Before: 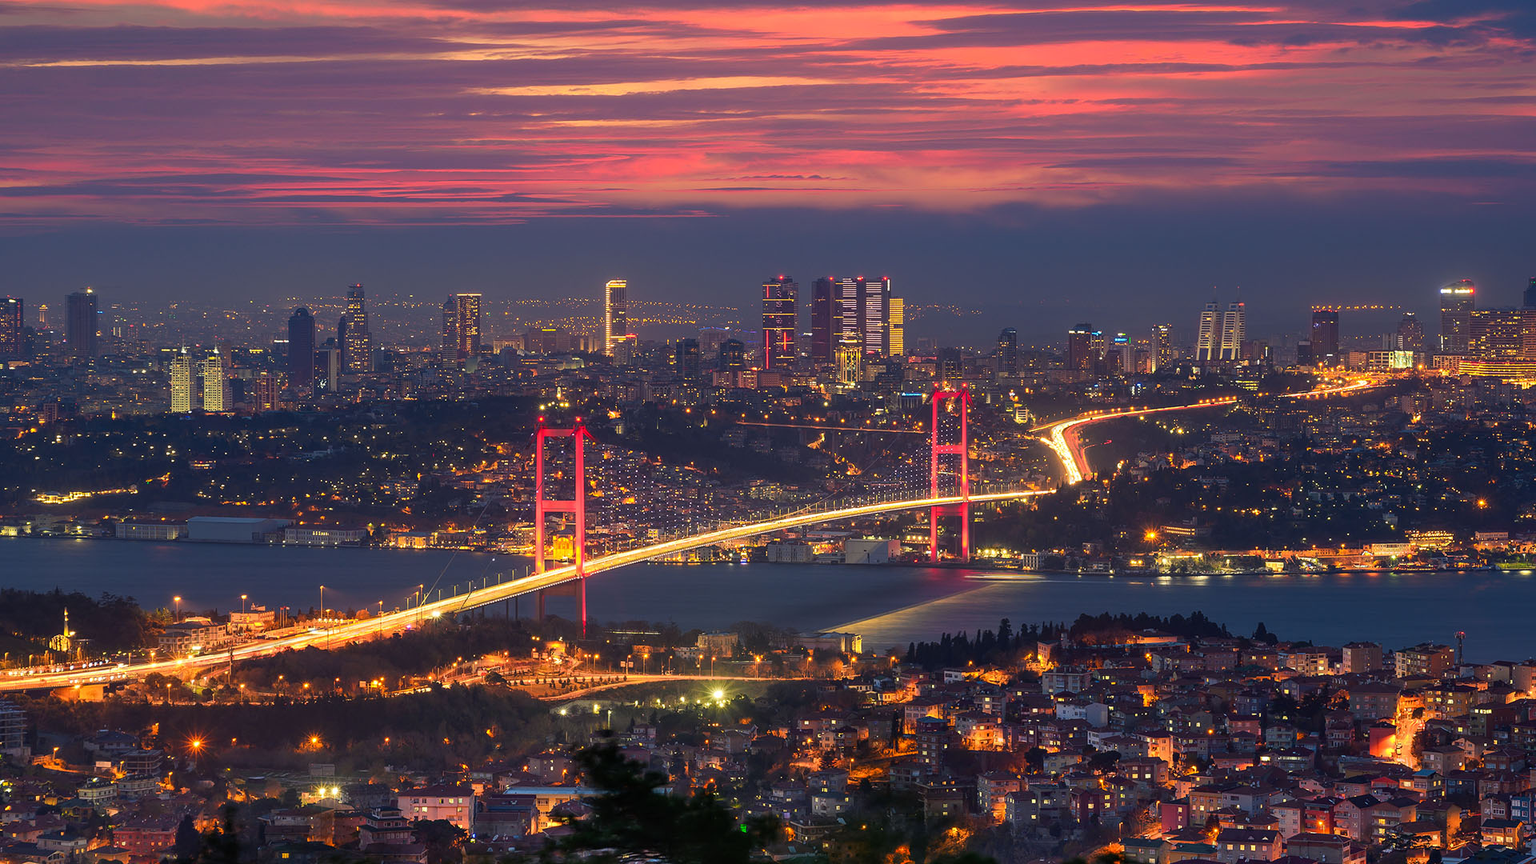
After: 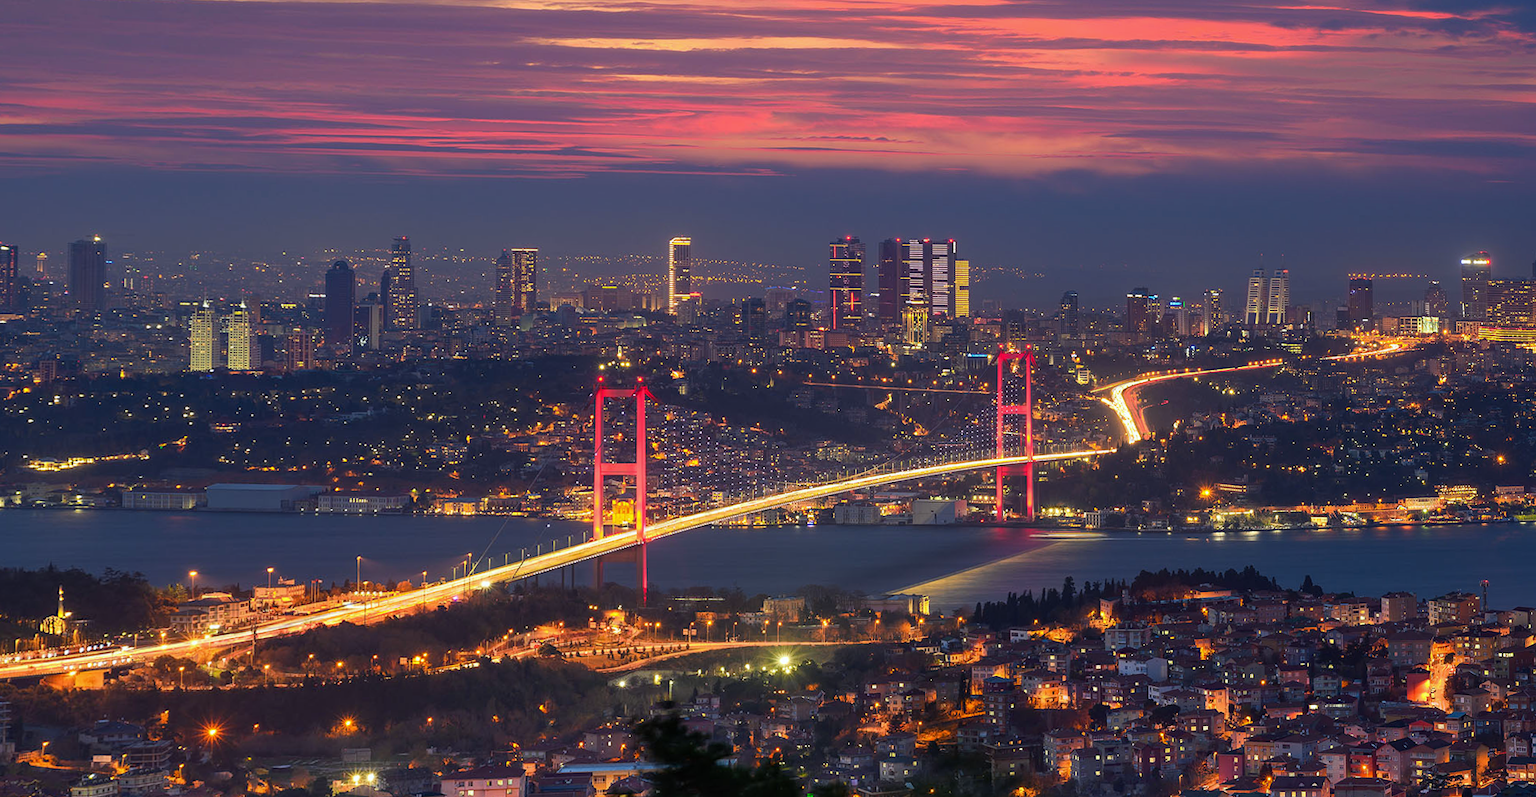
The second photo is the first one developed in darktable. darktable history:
white balance: red 0.976, blue 1.04
rotate and perspective: rotation -0.013°, lens shift (vertical) -0.027, lens shift (horizontal) 0.178, crop left 0.016, crop right 0.989, crop top 0.082, crop bottom 0.918
